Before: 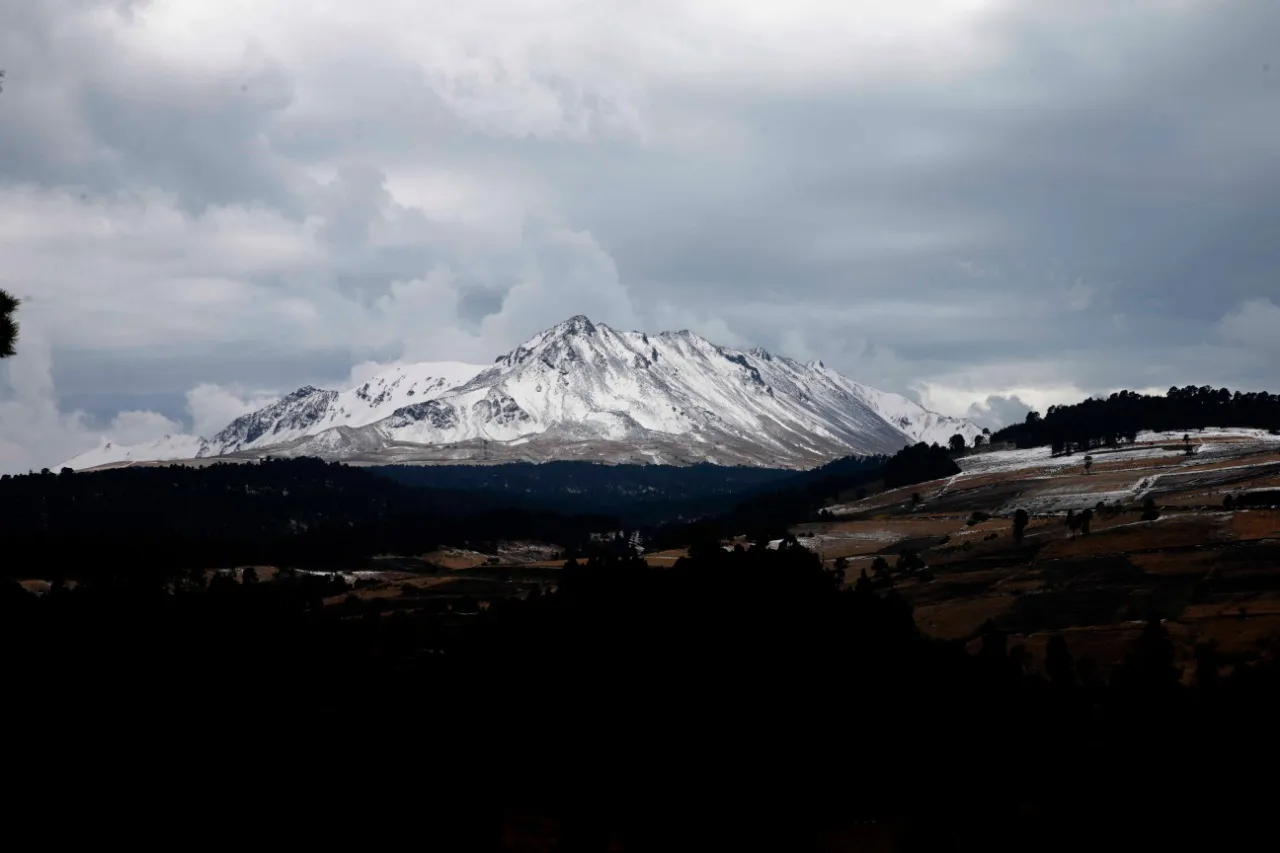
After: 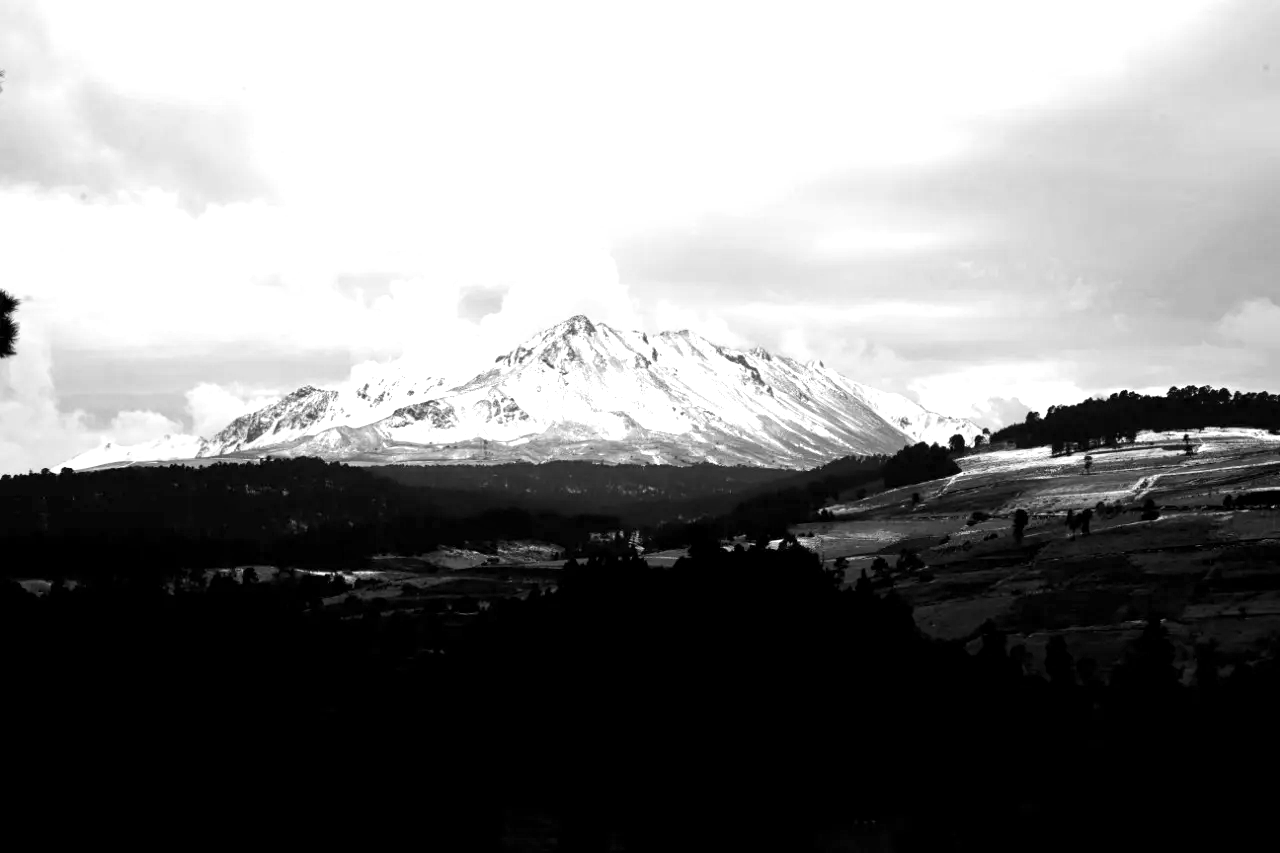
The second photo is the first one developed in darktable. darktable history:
contrast brightness saturation: contrast 0.104, saturation -0.298
local contrast: highlights 104%, shadows 99%, detail 120%, midtone range 0.2
color calibration: output gray [0.18, 0.41, 0.41, 0], illuminant as shot in camera, x 0.358, y 0.373, temperature 4628.91 K
exposure: exposure 1.145 EV, compensate exposure bias true, compensate highlight preservation false
